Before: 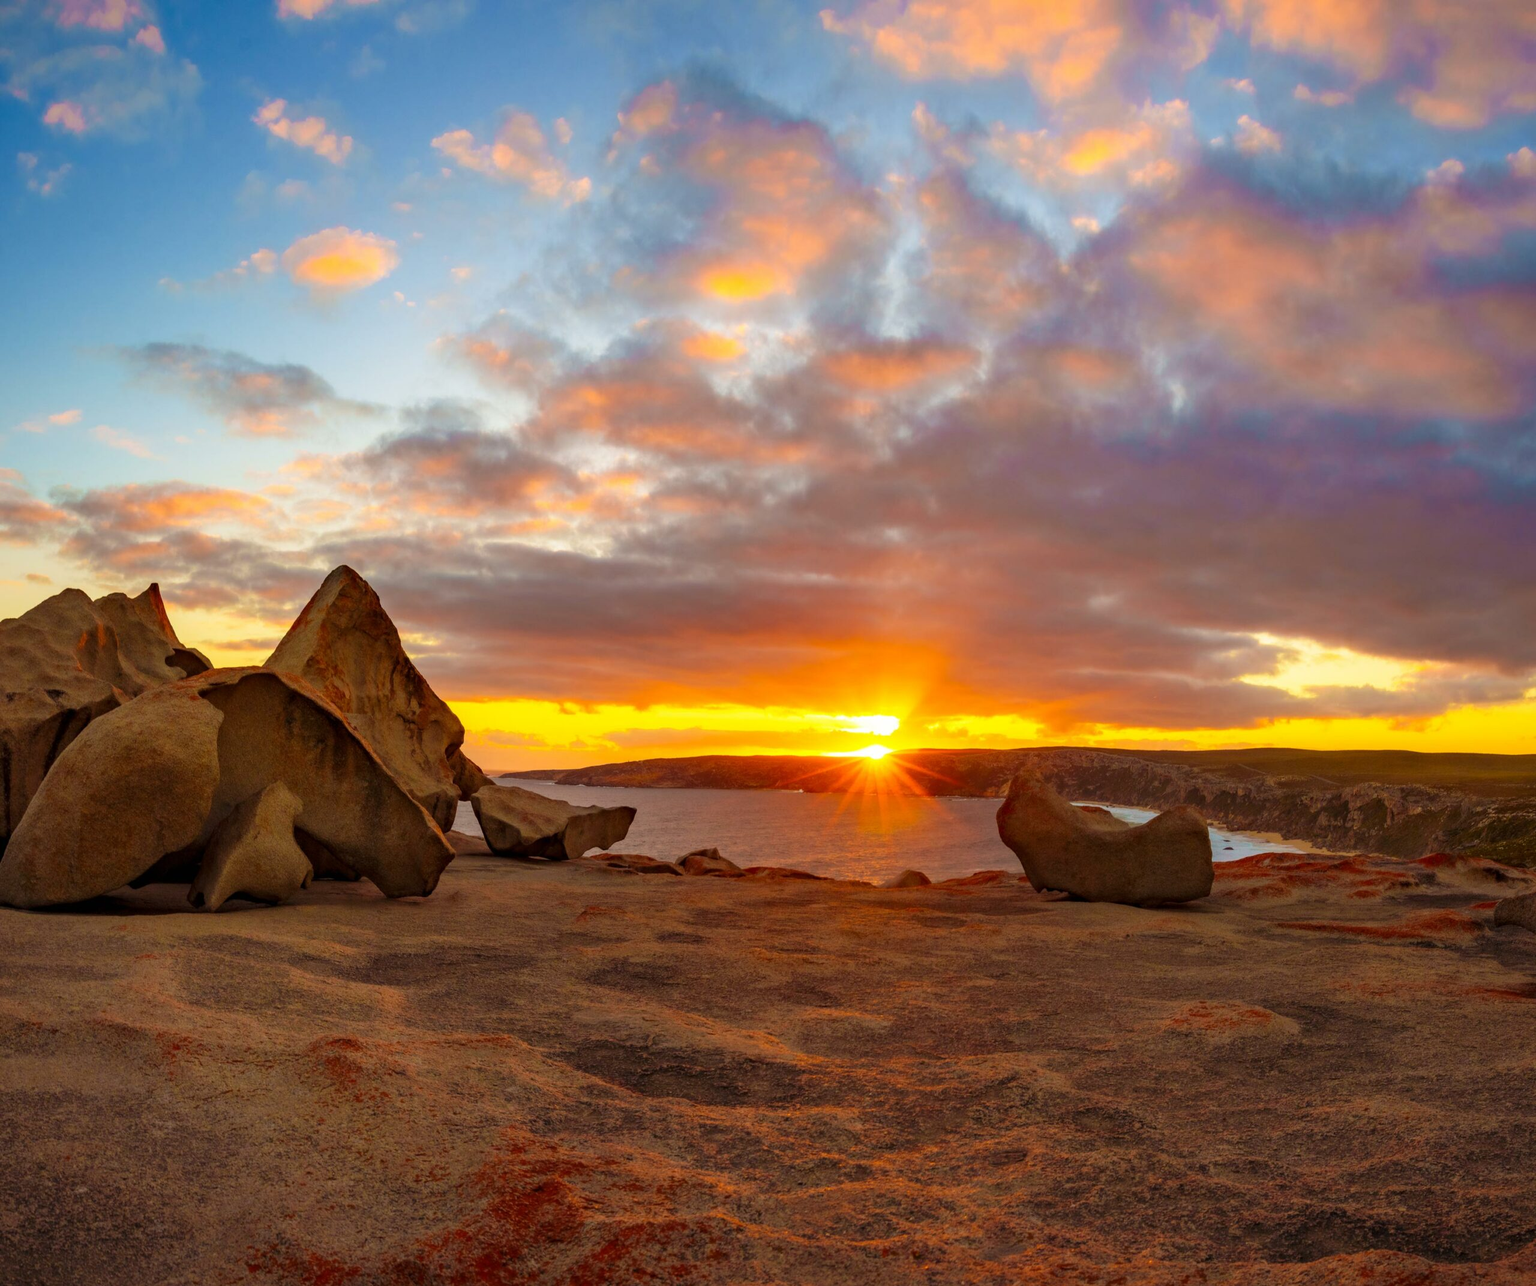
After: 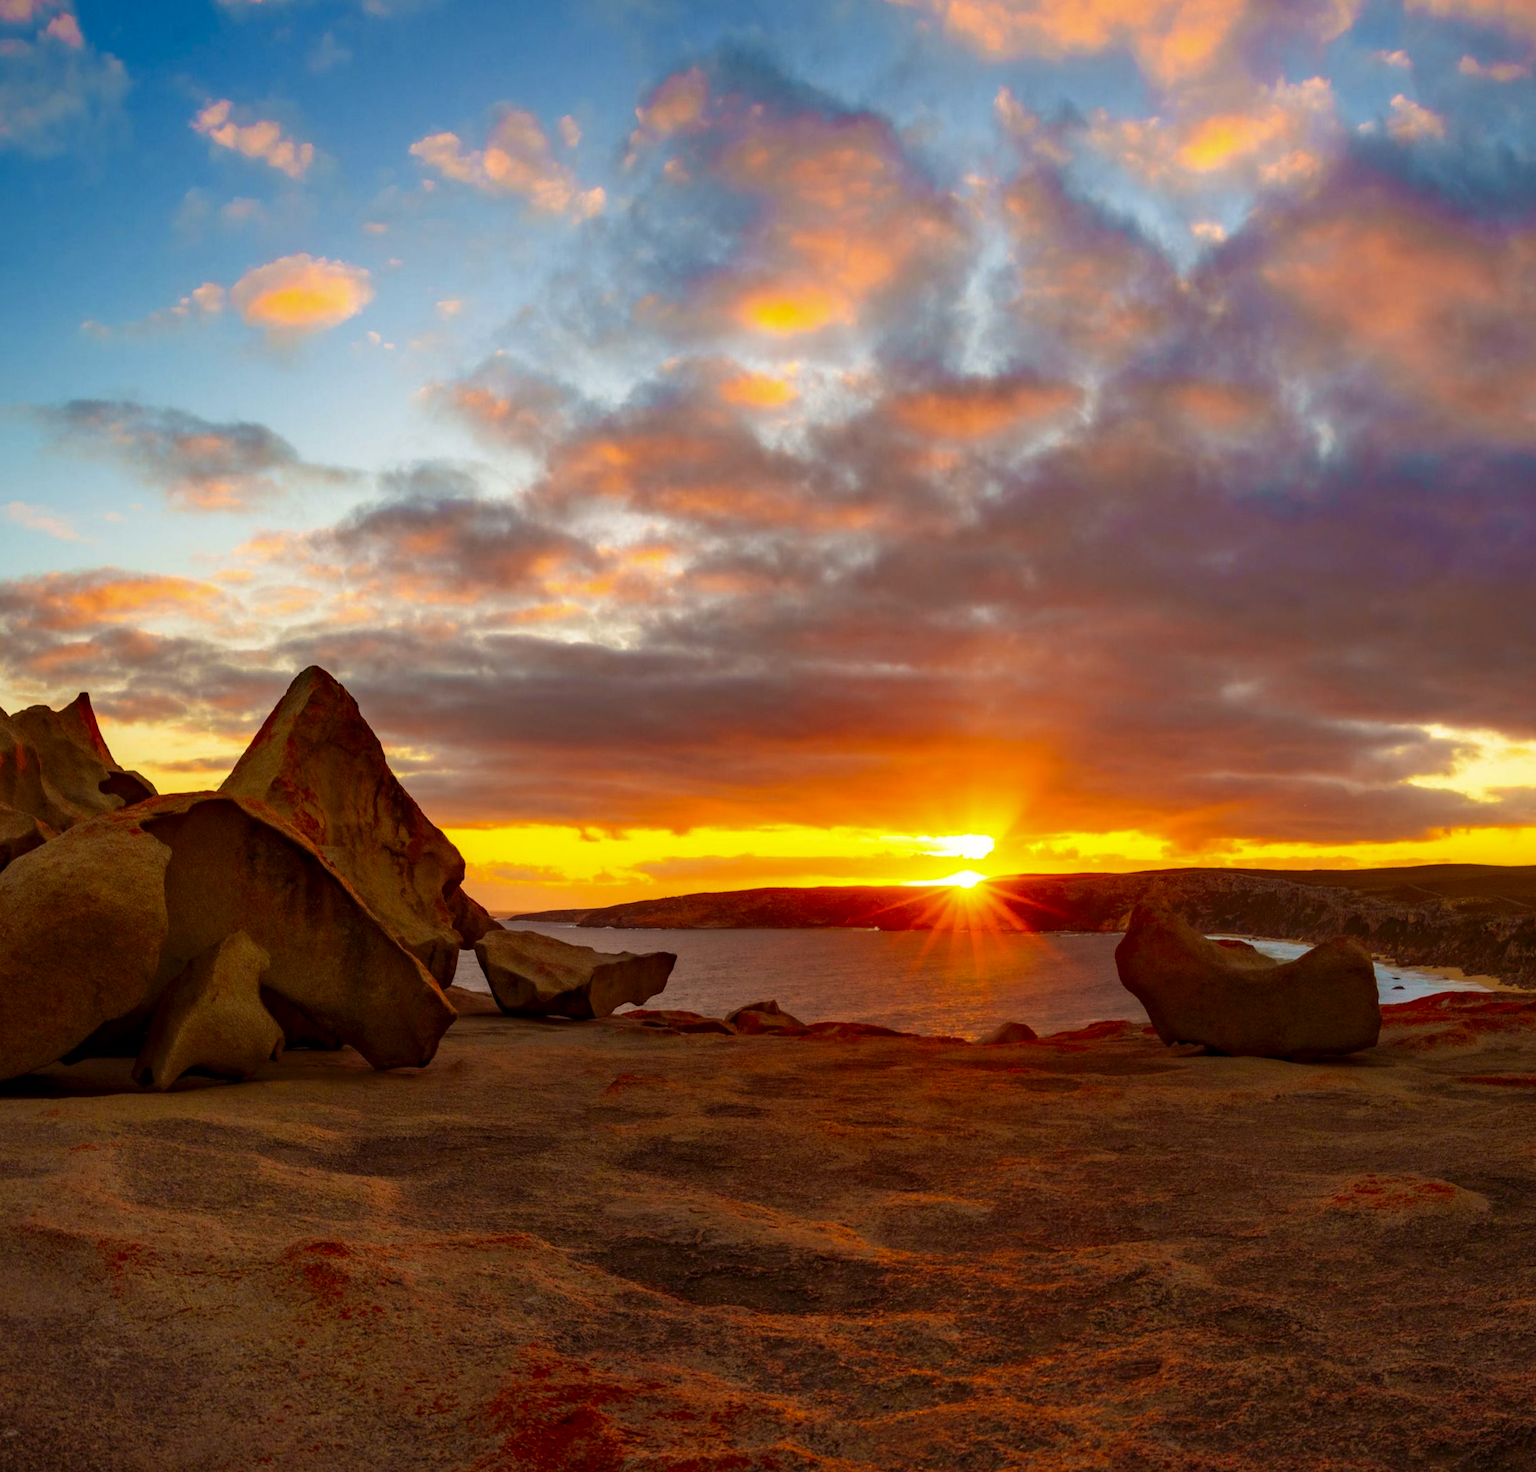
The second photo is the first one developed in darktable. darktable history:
crop and rotate: angle 1.22°, left 4.415%, top 0.982%, right 11.375%, bottom 2.584%
contrast brightness saturation: contrast 0.069, brightness -0.135, saturation 0.065
